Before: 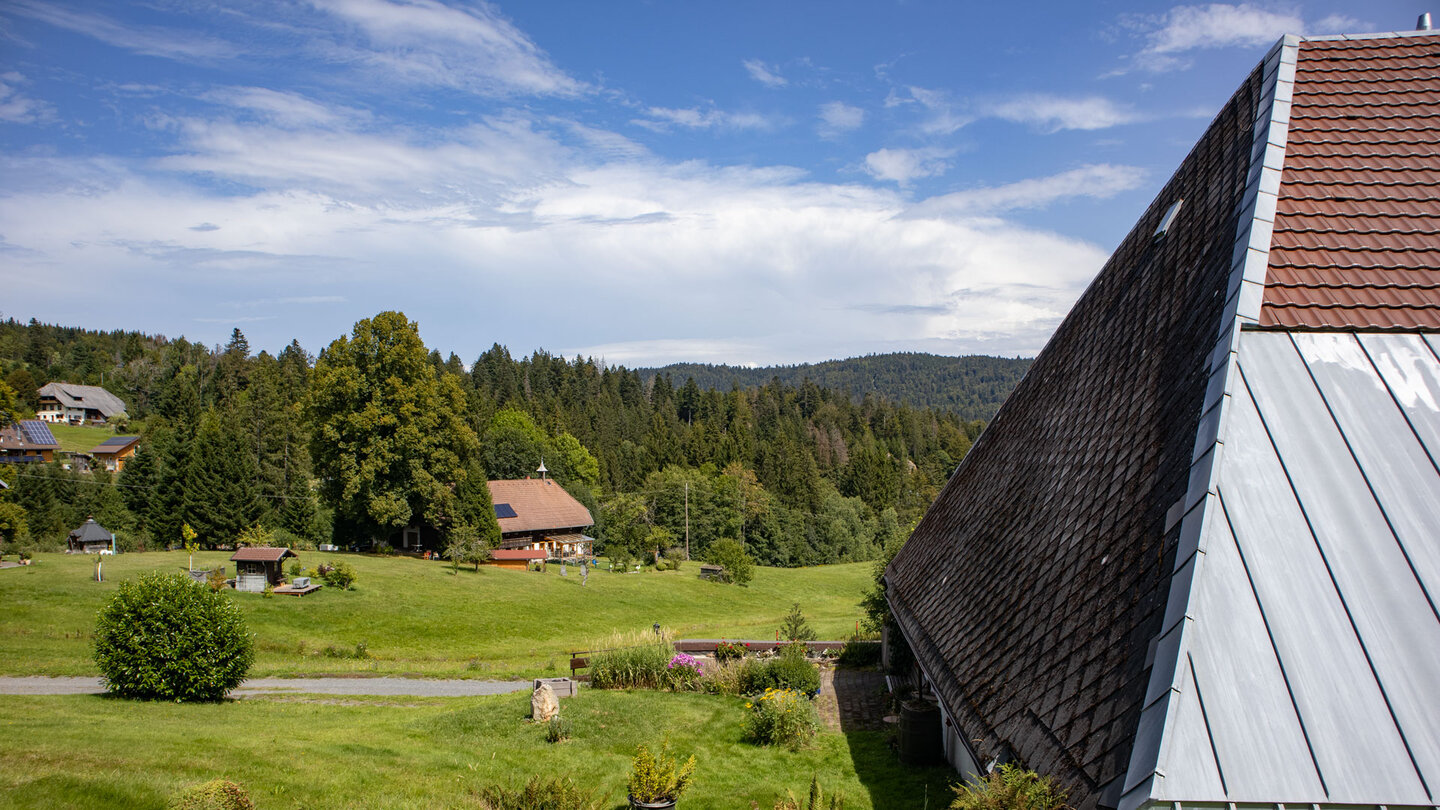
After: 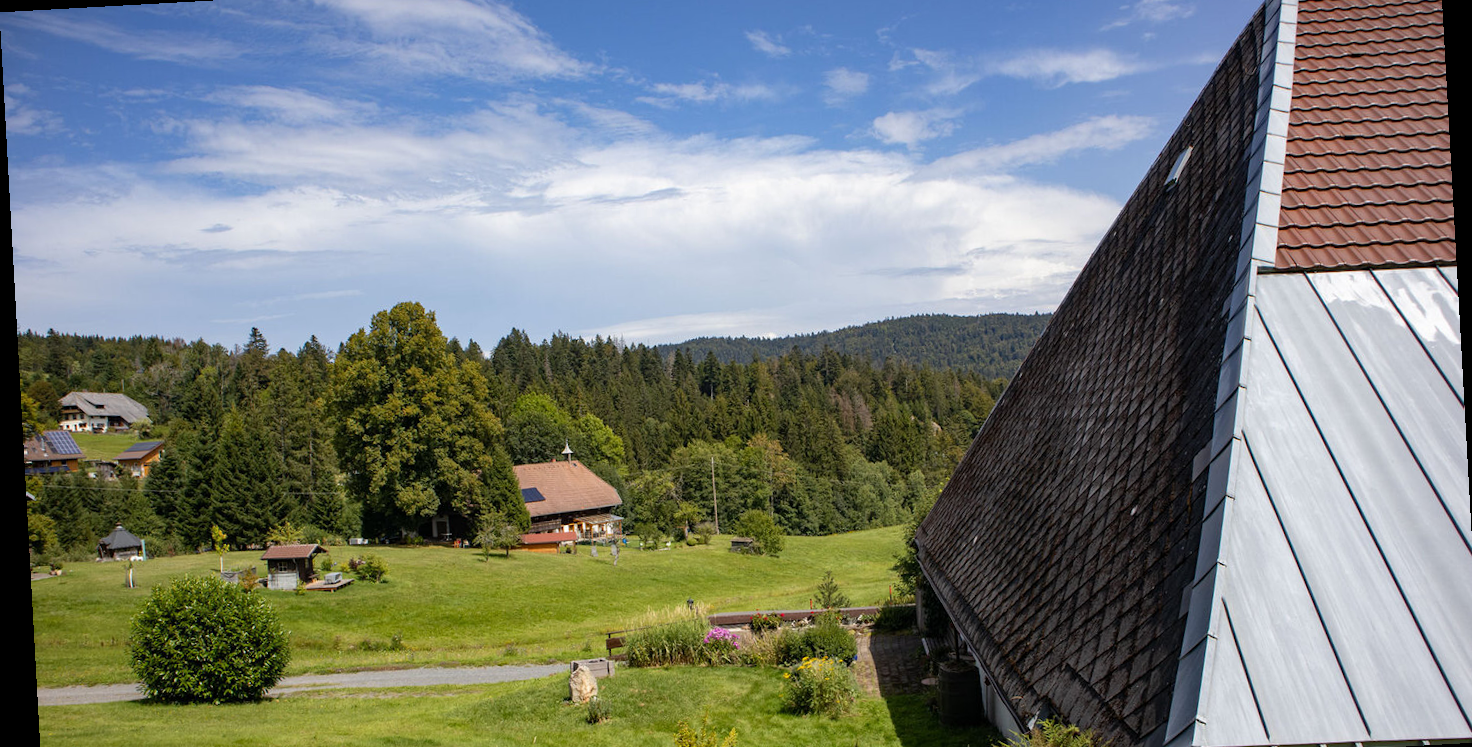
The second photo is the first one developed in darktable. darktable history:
rotate and perspective: rotation -3.18°, automatic cropping off
crop: top 7.625%, bottom 8.027%
